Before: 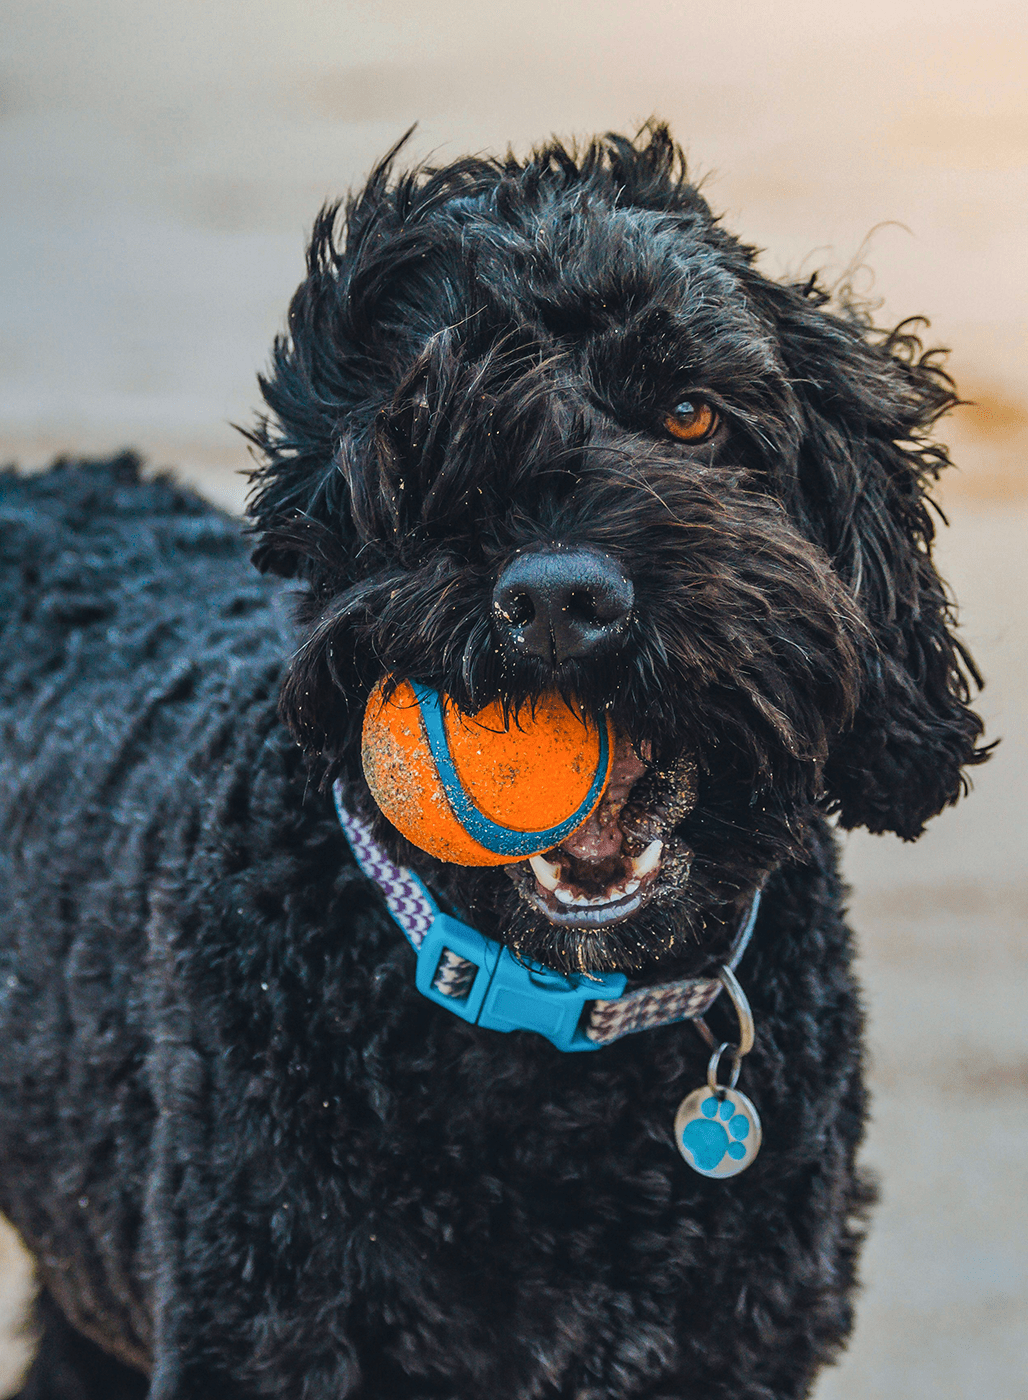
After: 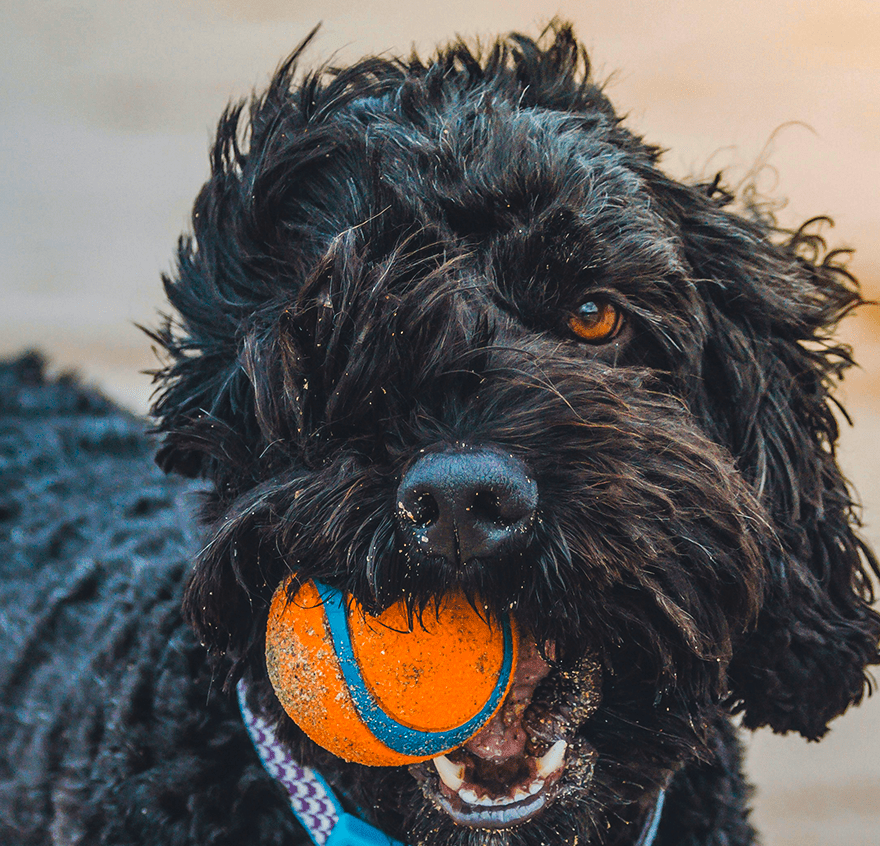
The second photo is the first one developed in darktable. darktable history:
crop and rotate: left 9.345%, top 7.22%, right 4.982%, bottom 32.331%
color balance rgb: shadows lift › chroma 2%, shadows lift › hue 50°, power › hue 60°, highlights gain › chroma 1%, highlights gain › hue 60°, global offset › luminance 0.25%, global vibrance 30%
